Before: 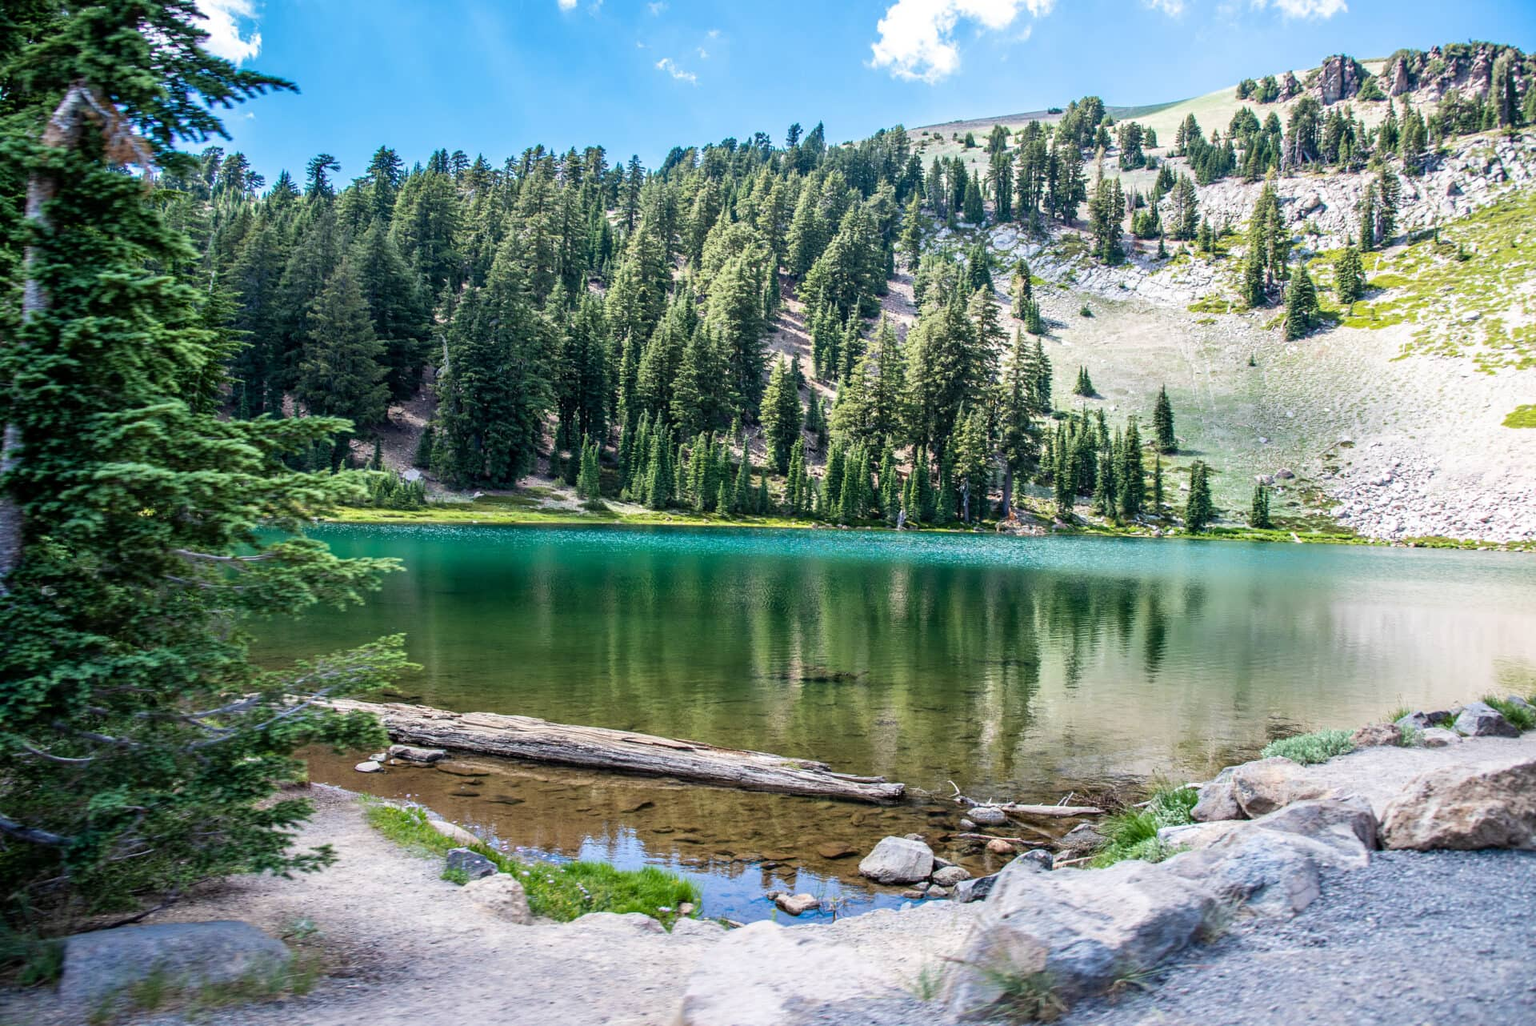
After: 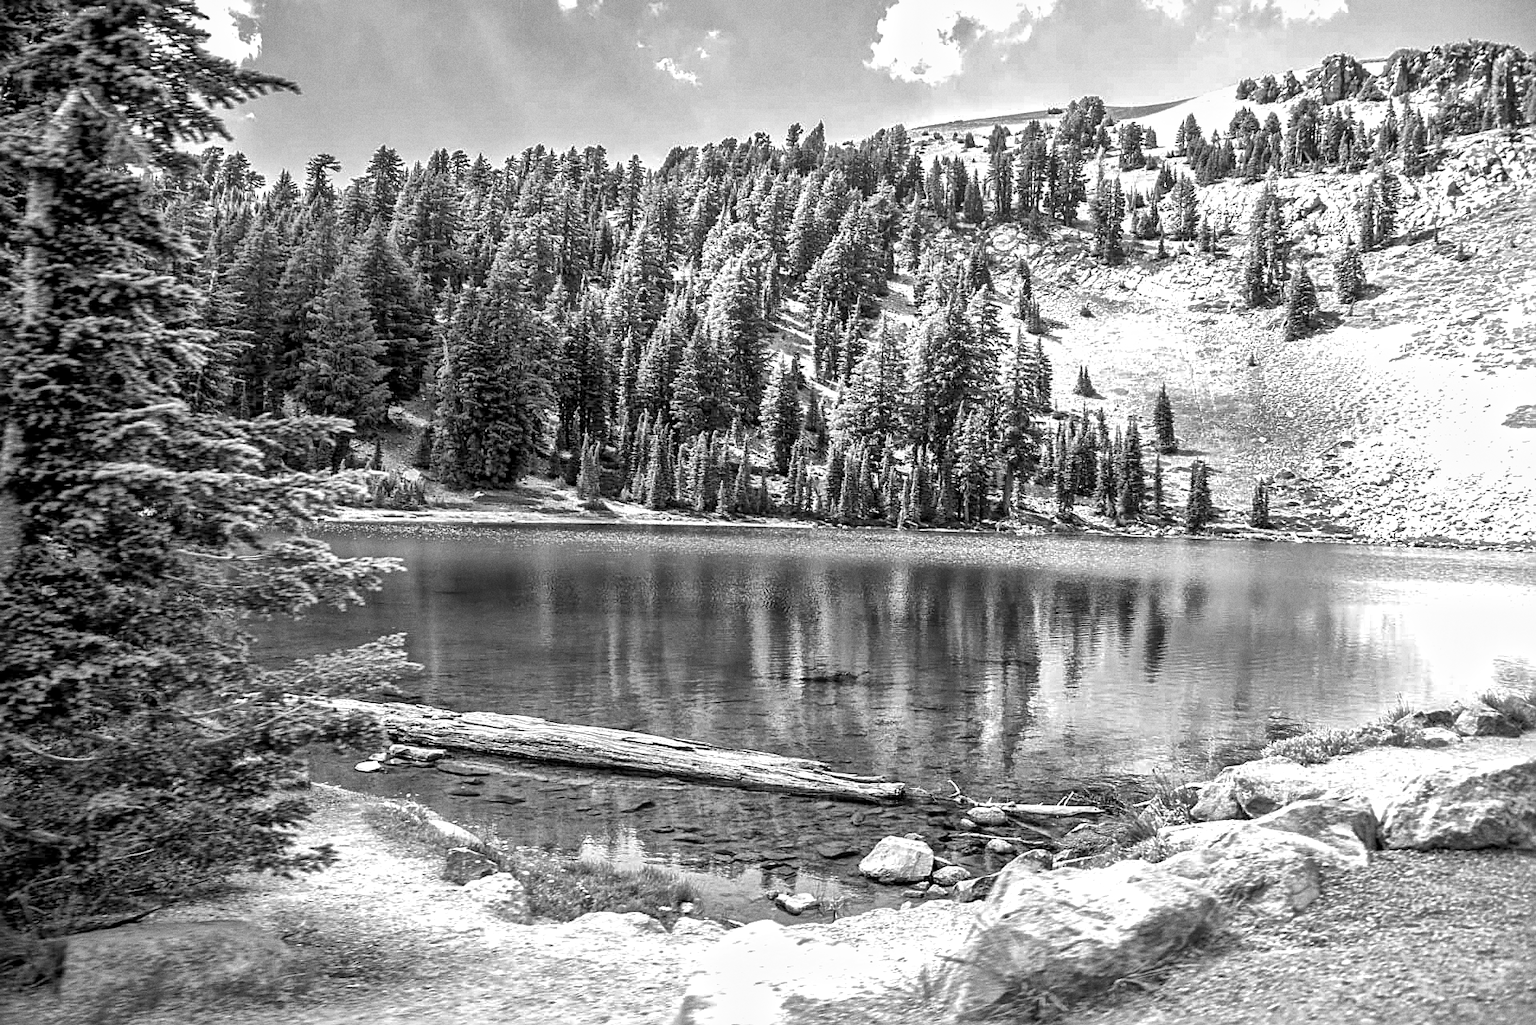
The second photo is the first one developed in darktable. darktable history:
shadows and highlights: on, module defaults
sharpen: on, module defaults
exposure: exposure 0.507 EV, compensate highlight preservation false
monochrome: a 32, b 64, size 2.3
local contrast: mode bilateral grid, contrast 20, coarseness 19, detail 163%, midtone range 0.2
grain: on, module defaults
